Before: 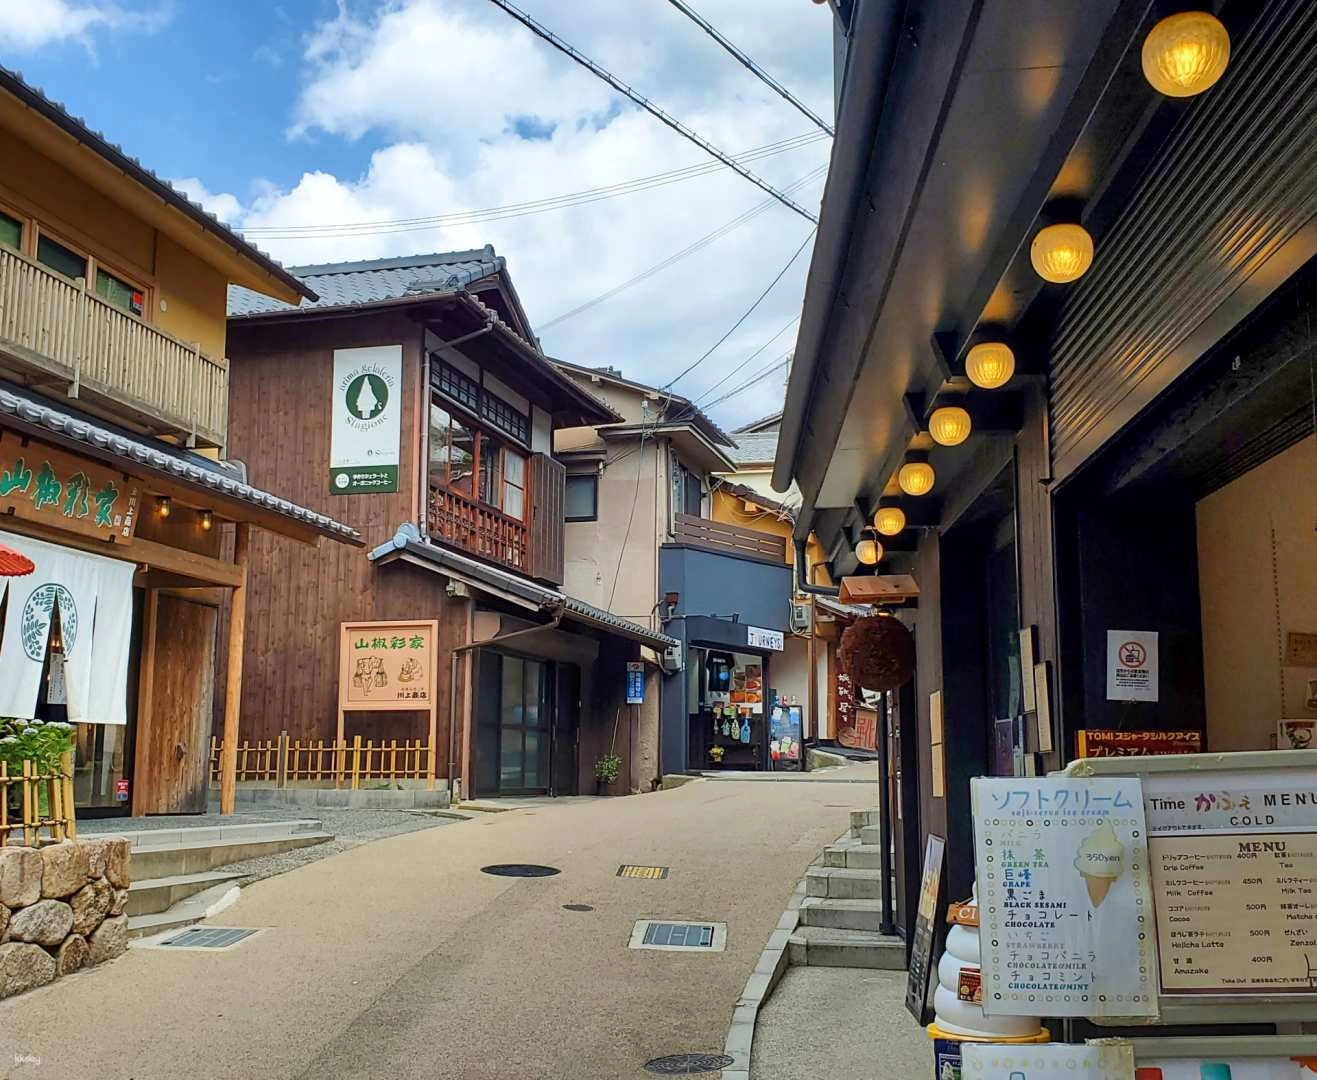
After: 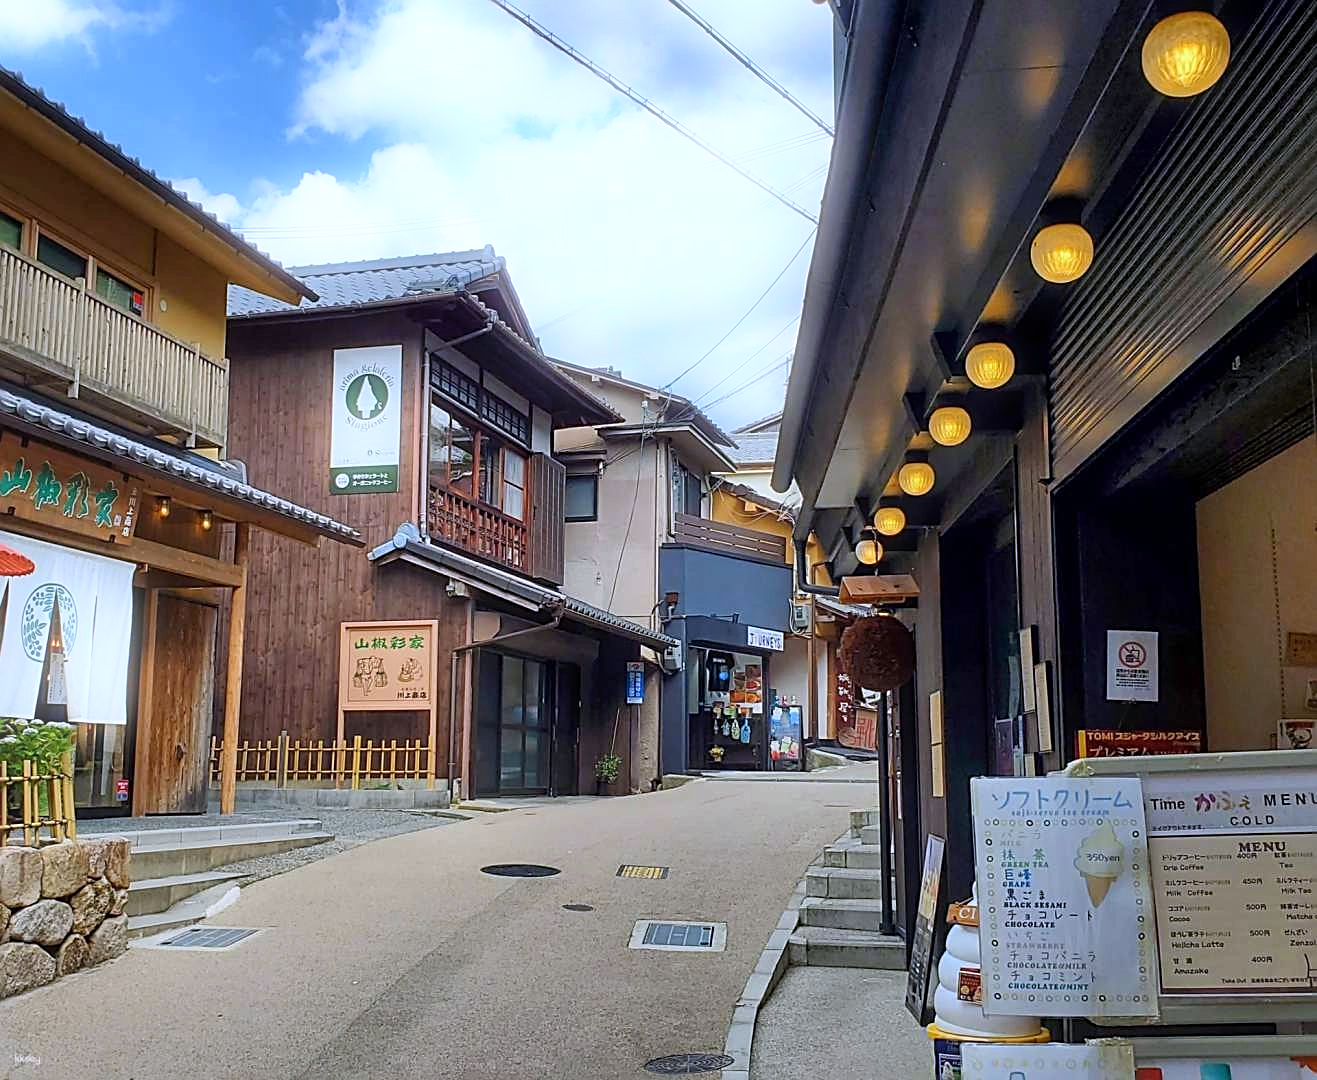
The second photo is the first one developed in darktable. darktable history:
sharpen: on, module defaults
white balance: red 0.967, blue 1.119, emerald 0.756
bloom: size 5%, threshold 95%, strength 15%
